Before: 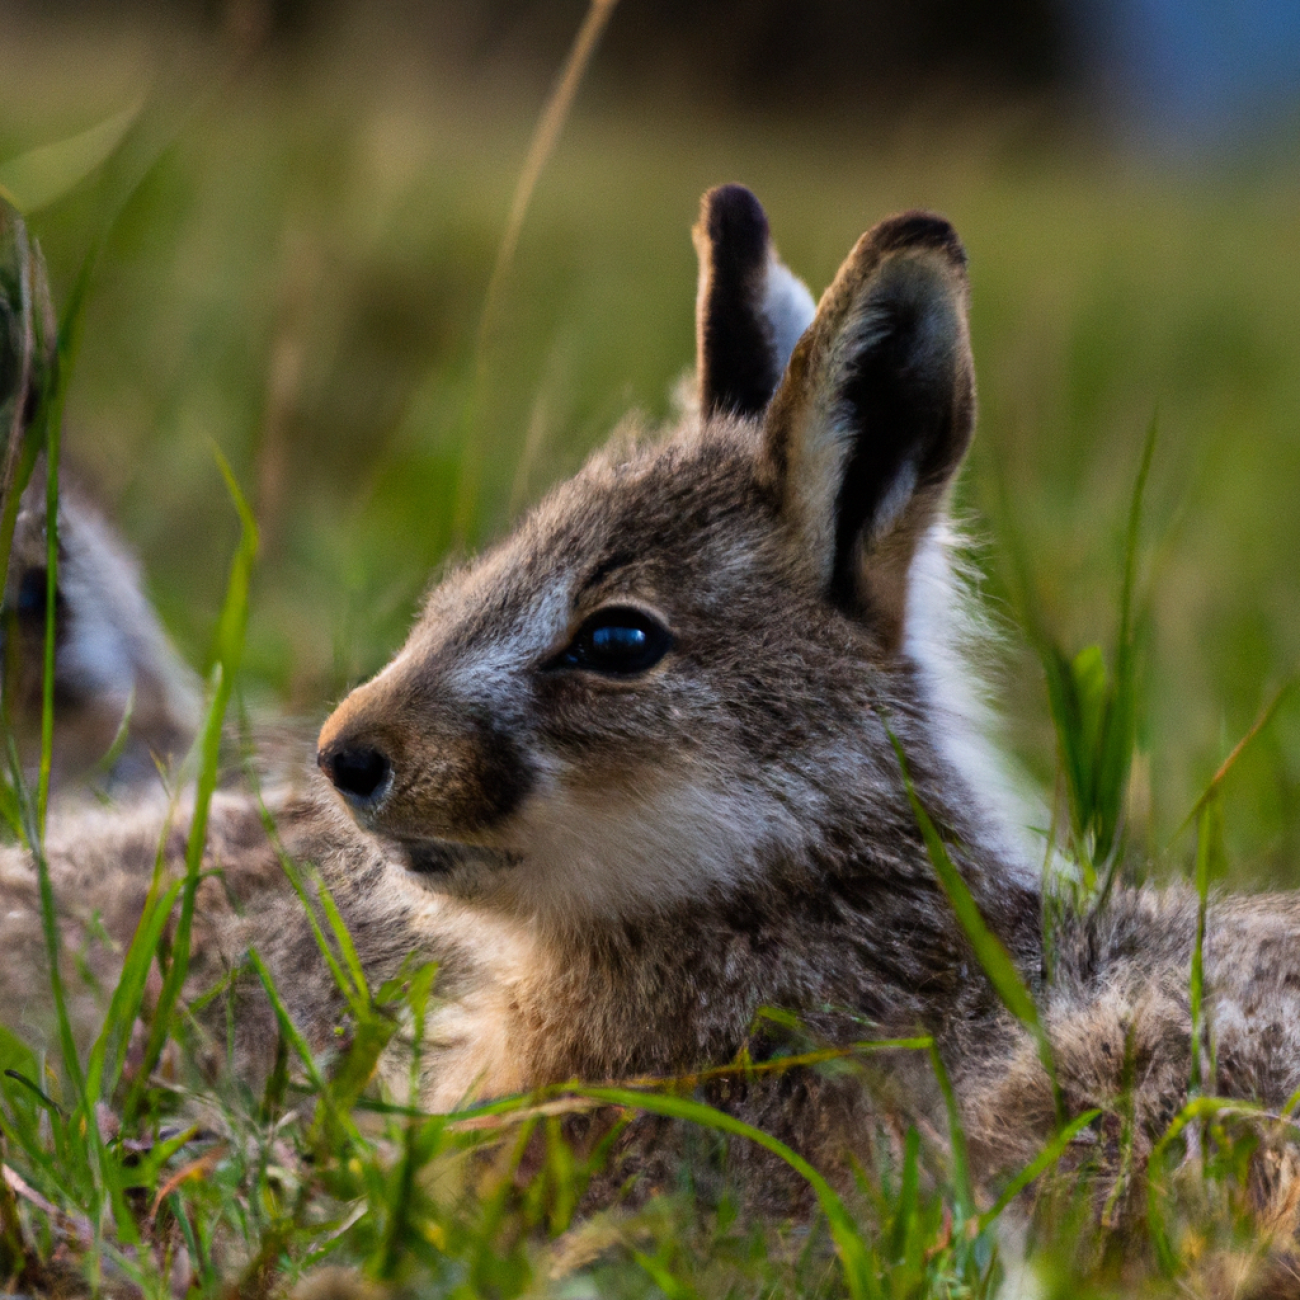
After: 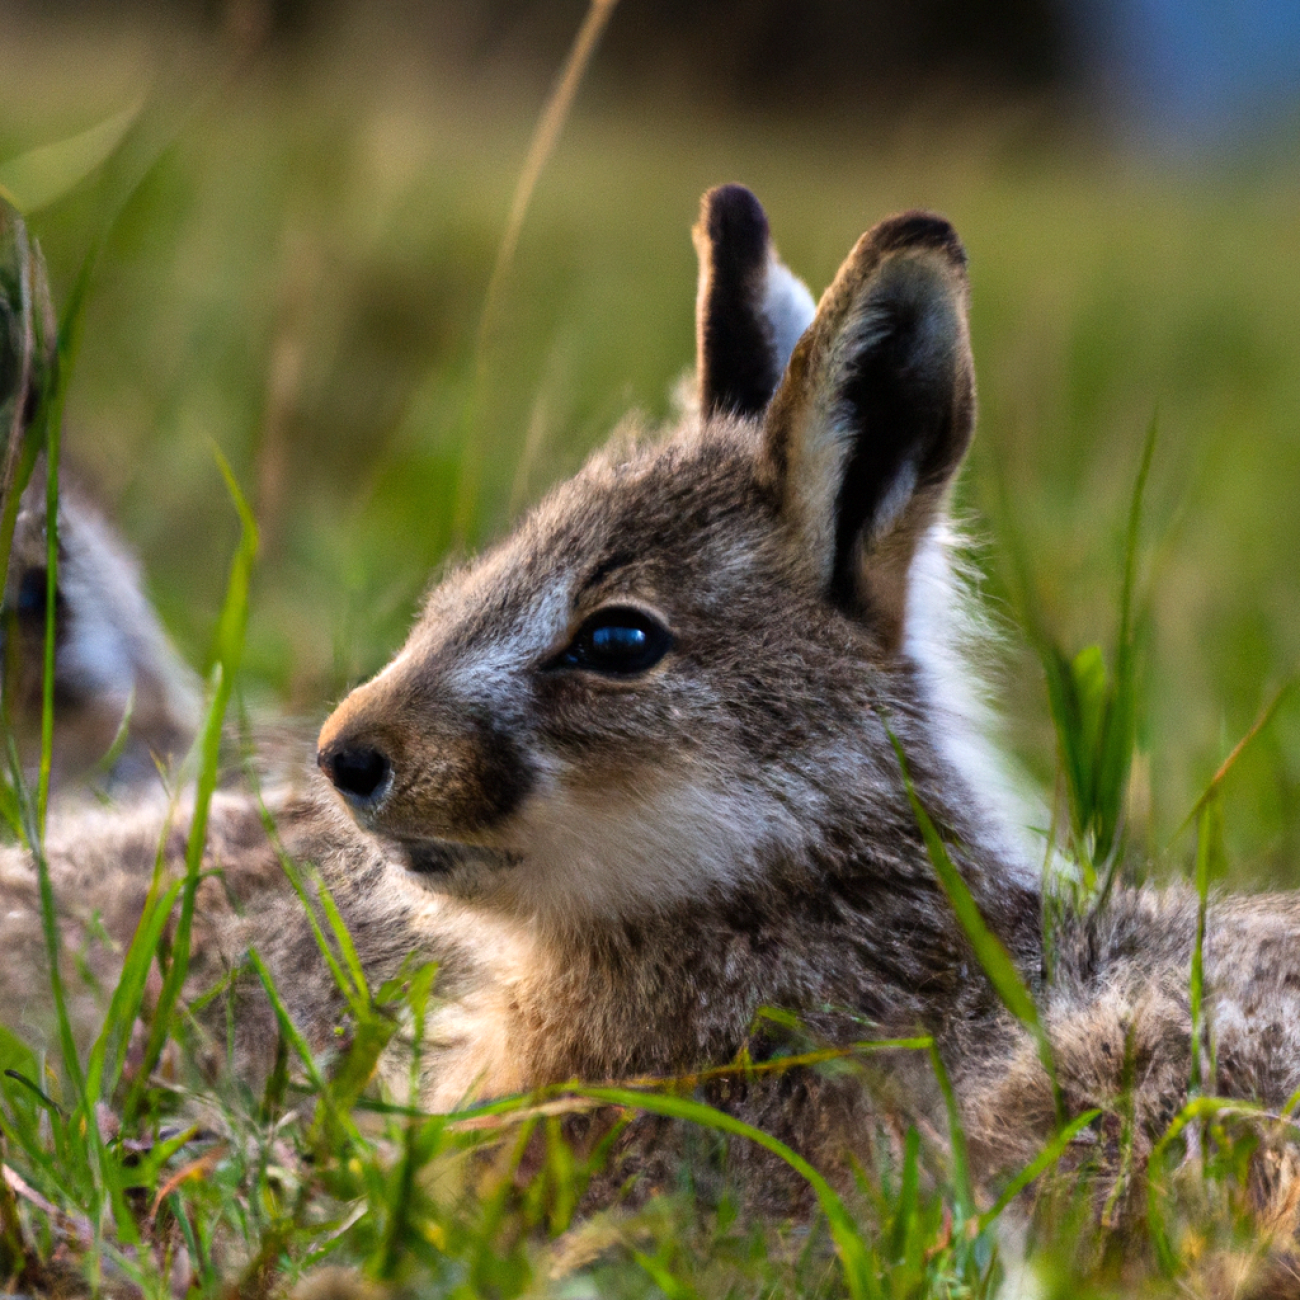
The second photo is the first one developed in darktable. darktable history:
exposure: exposure 0.376 EV, compensate highlight preservation false
